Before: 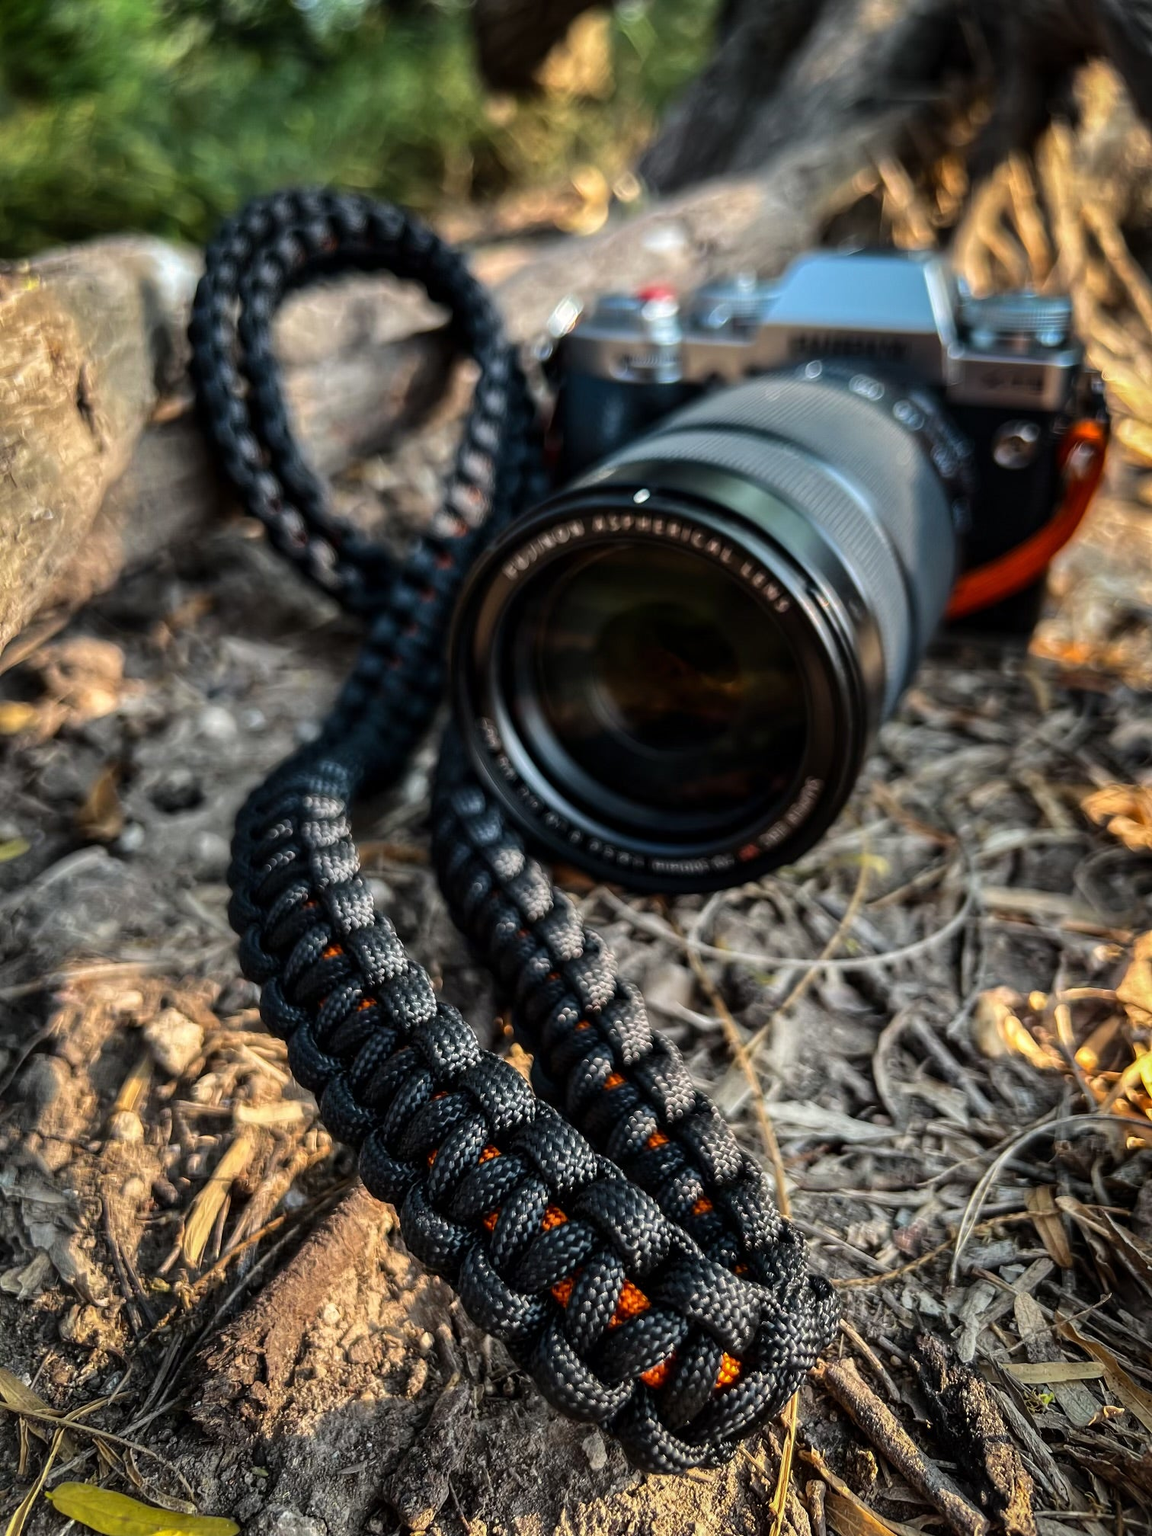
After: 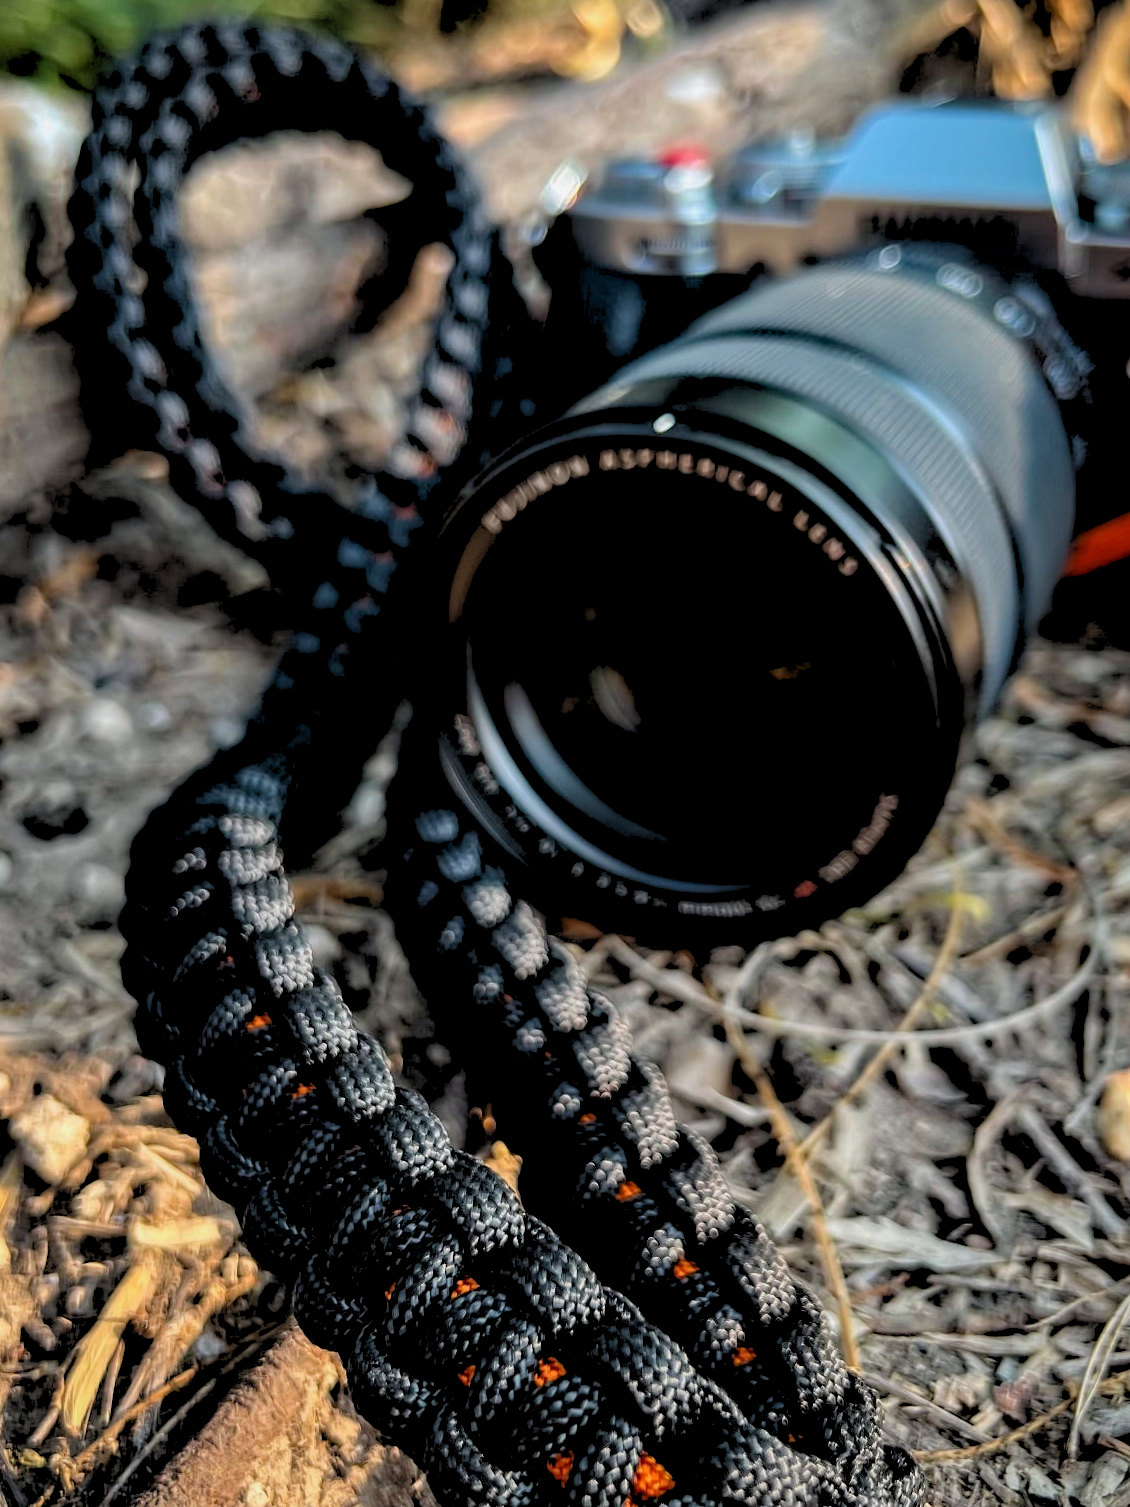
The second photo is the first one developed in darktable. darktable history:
crop and rotate: left 11.831%, top 11.346%, right 13.429%, bottom 13.899%
rgb levels: preserve colors sum RGB, levels [[0.038, 0.433, 0.934], [0, 0.5, 1], [0, 0.5, 1]]
haze removal: compatibility mode true, adaptive false
